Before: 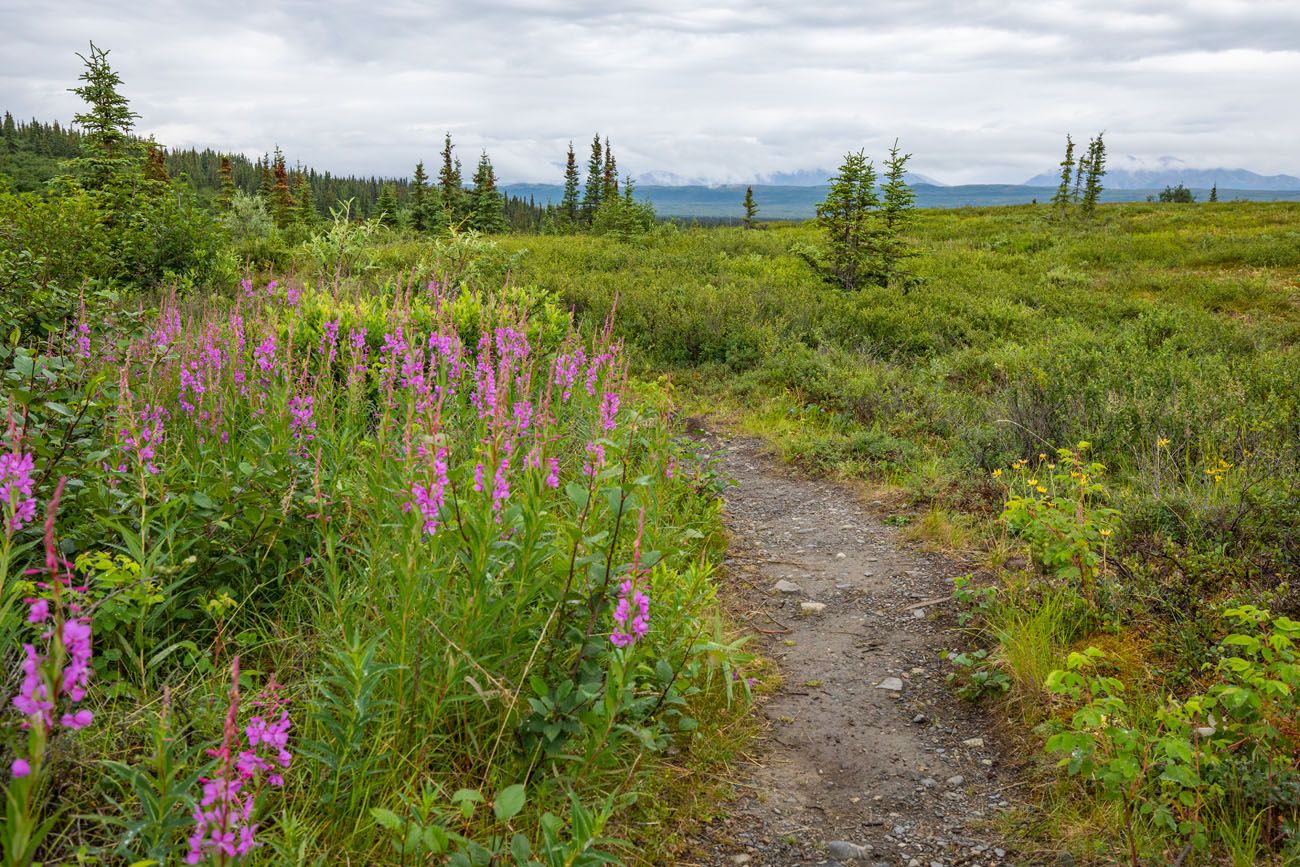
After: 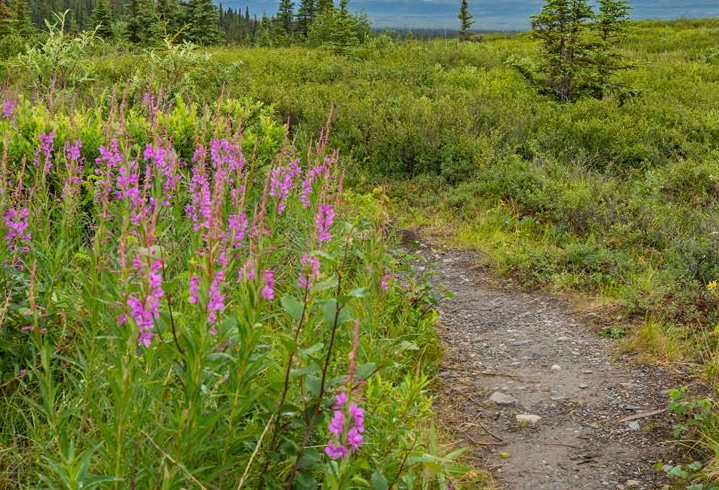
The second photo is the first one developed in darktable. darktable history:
crop and rotate: left 21.983%, top 21.739%, right 22.639%, bottom 21.656%
